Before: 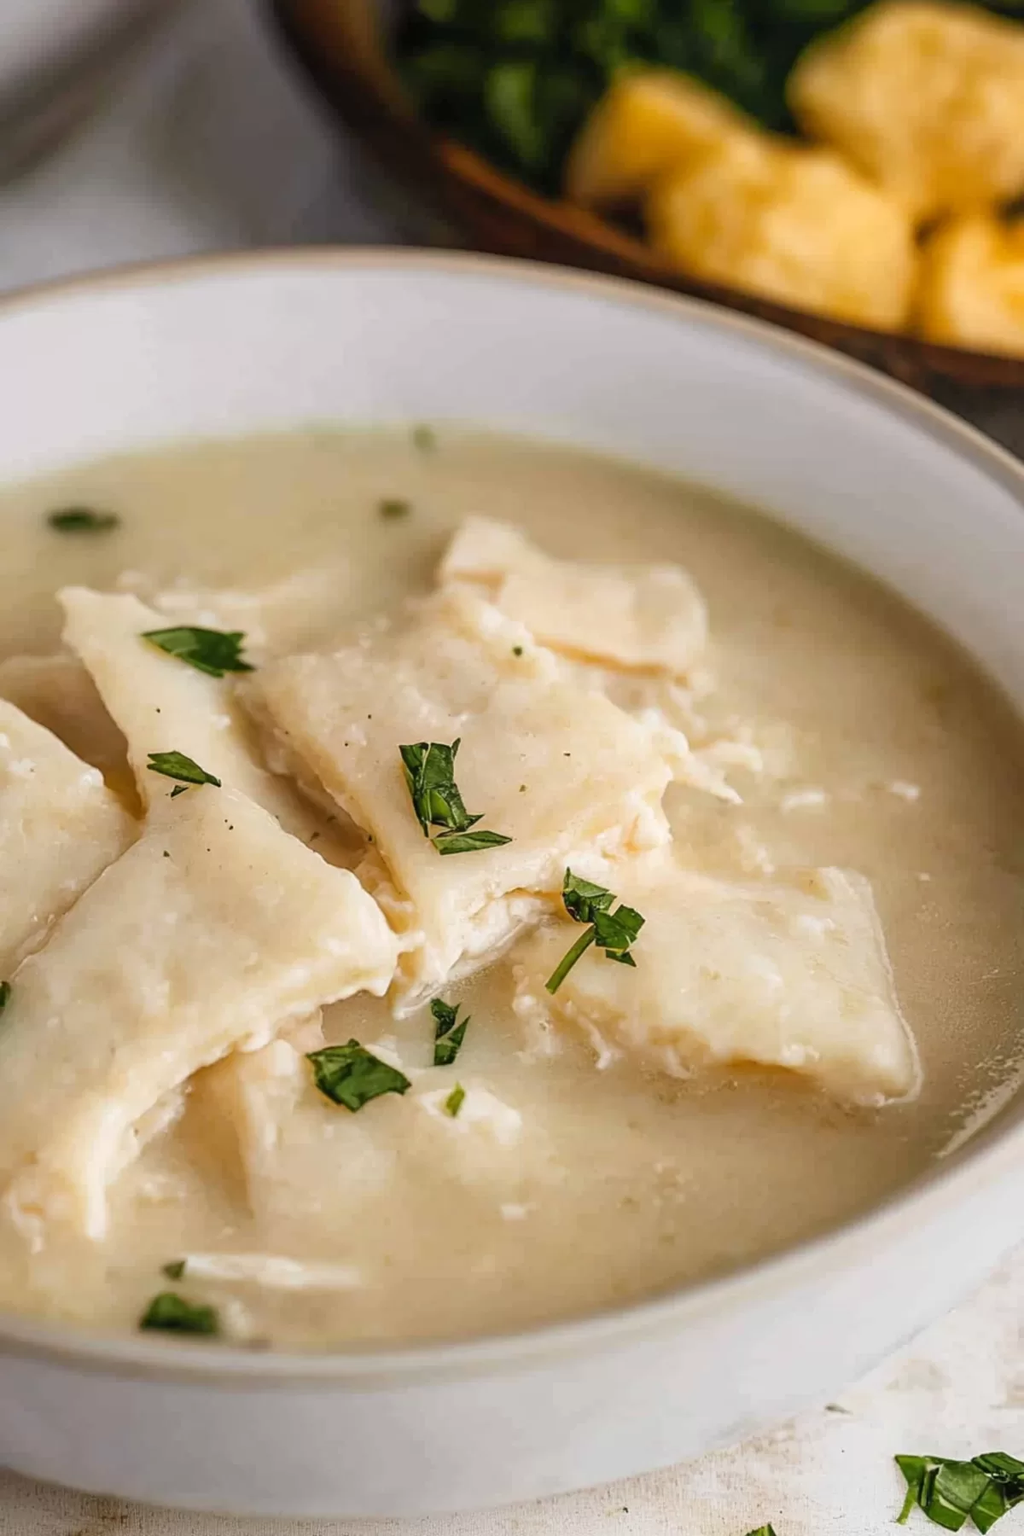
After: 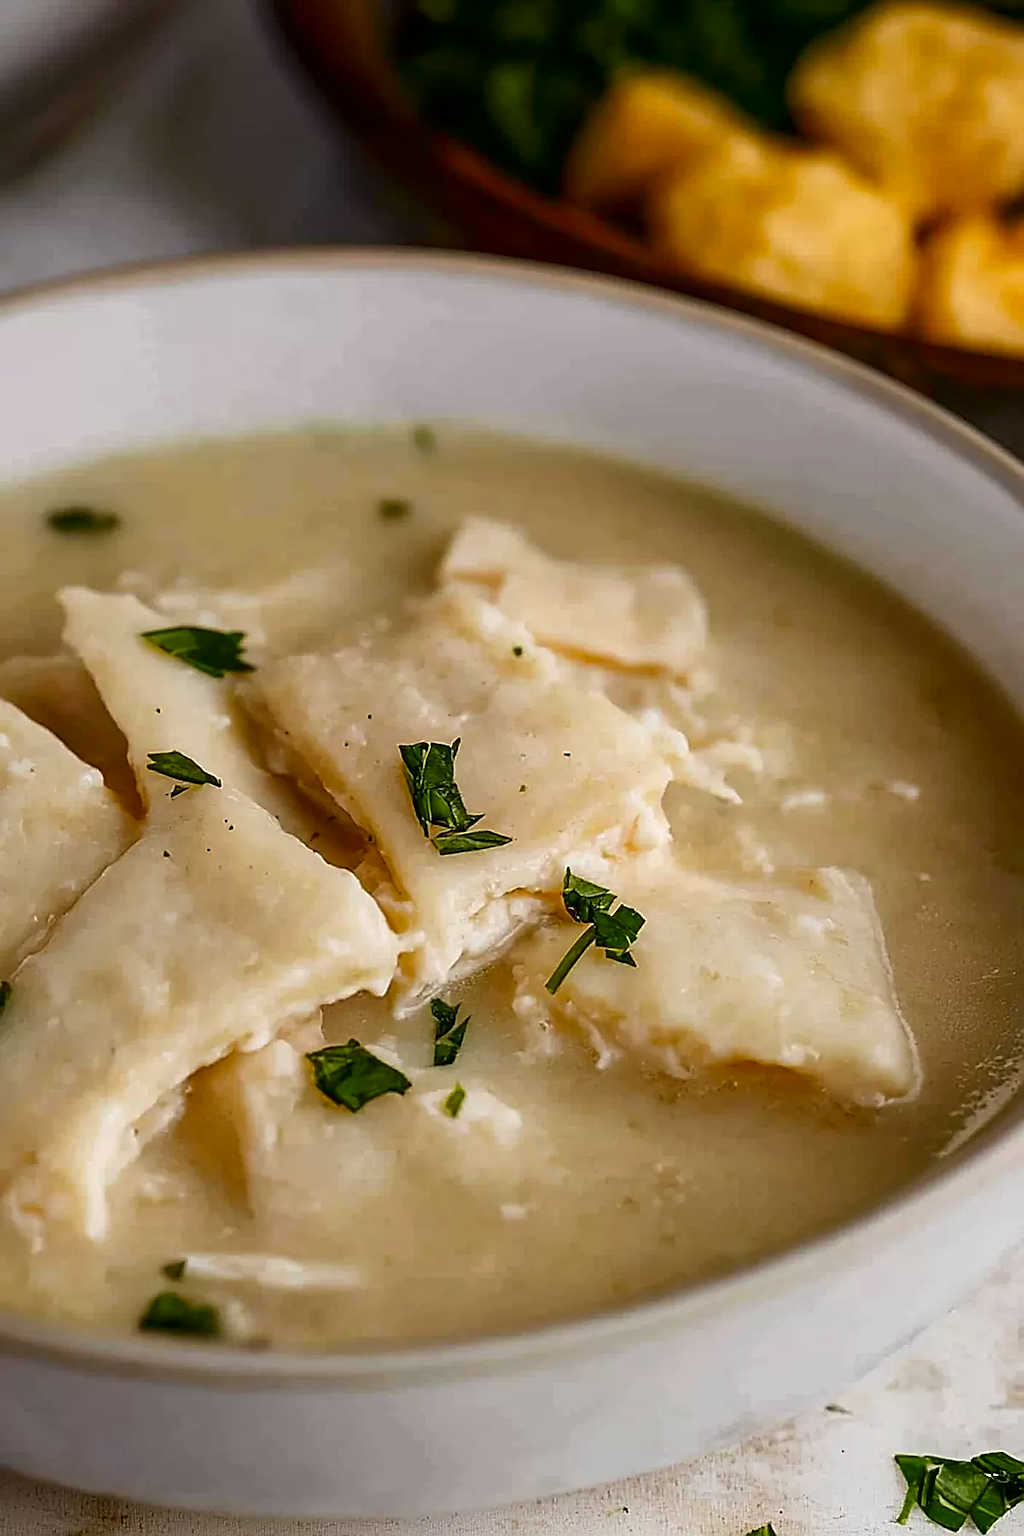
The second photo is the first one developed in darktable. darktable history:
sharpen: radius 1.407, amount 1.245, threshold 0.835
contrast brightness saturation: brightness -0.254, saturation 0.199
